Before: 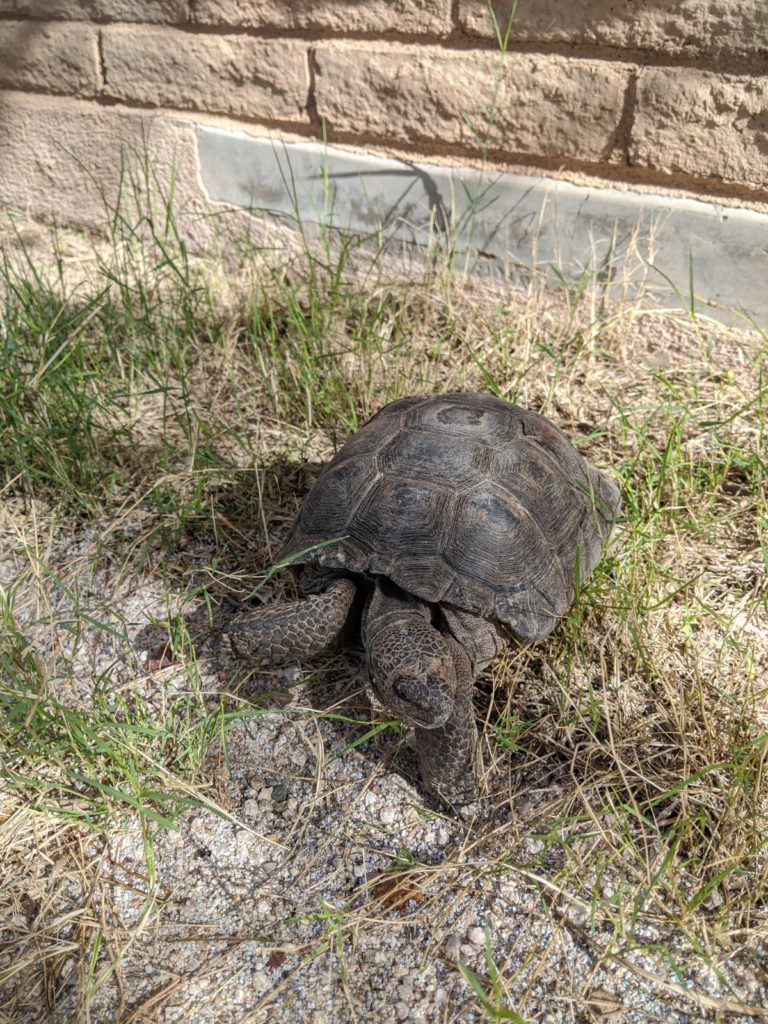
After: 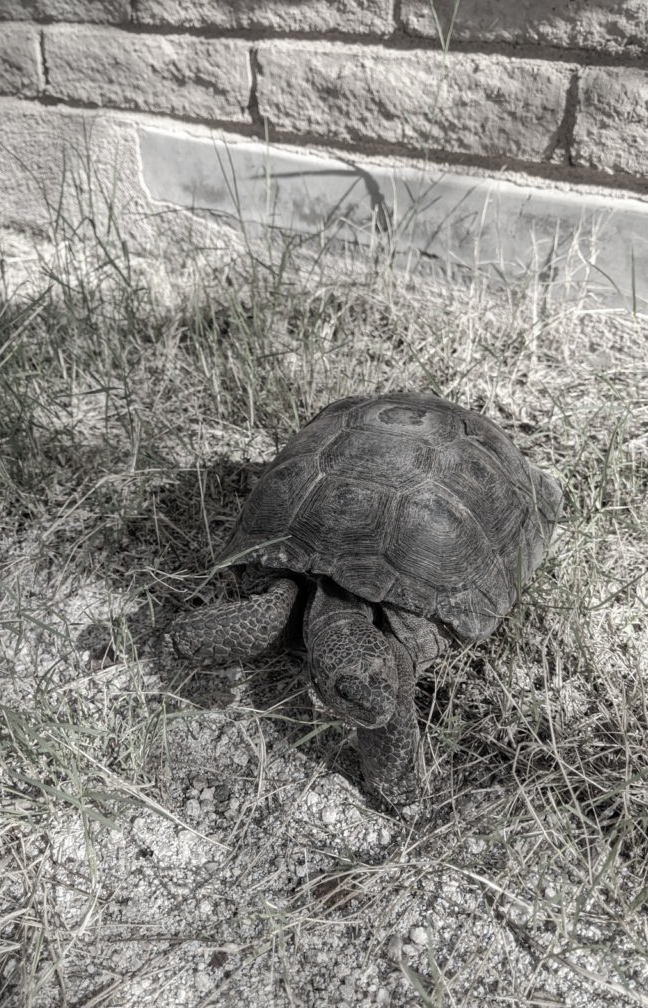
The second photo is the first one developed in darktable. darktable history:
color correction: saturation 0.2
crop: left 7.598%, right 7.873%
